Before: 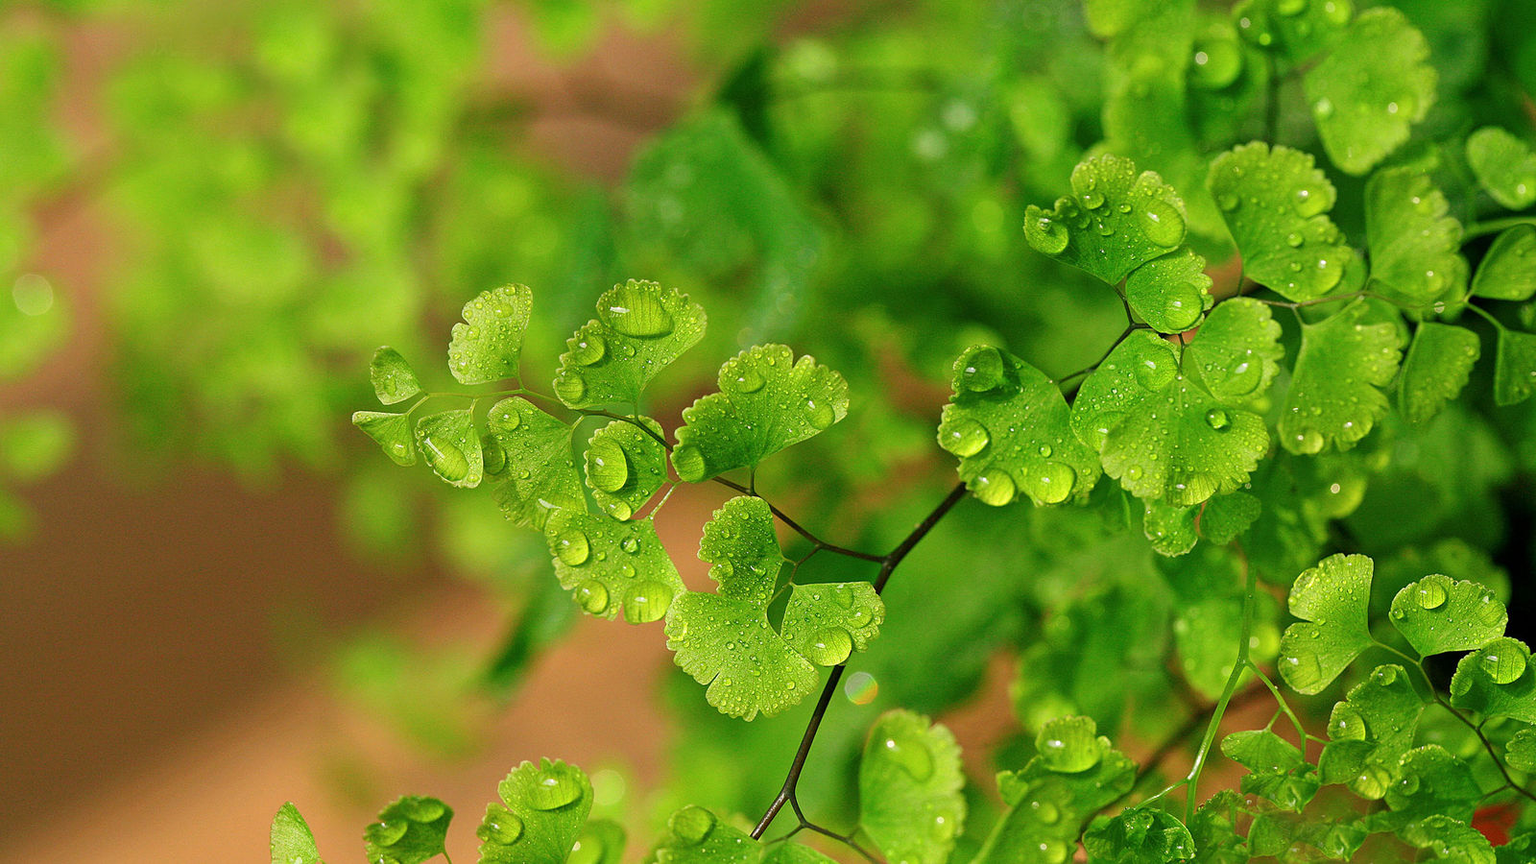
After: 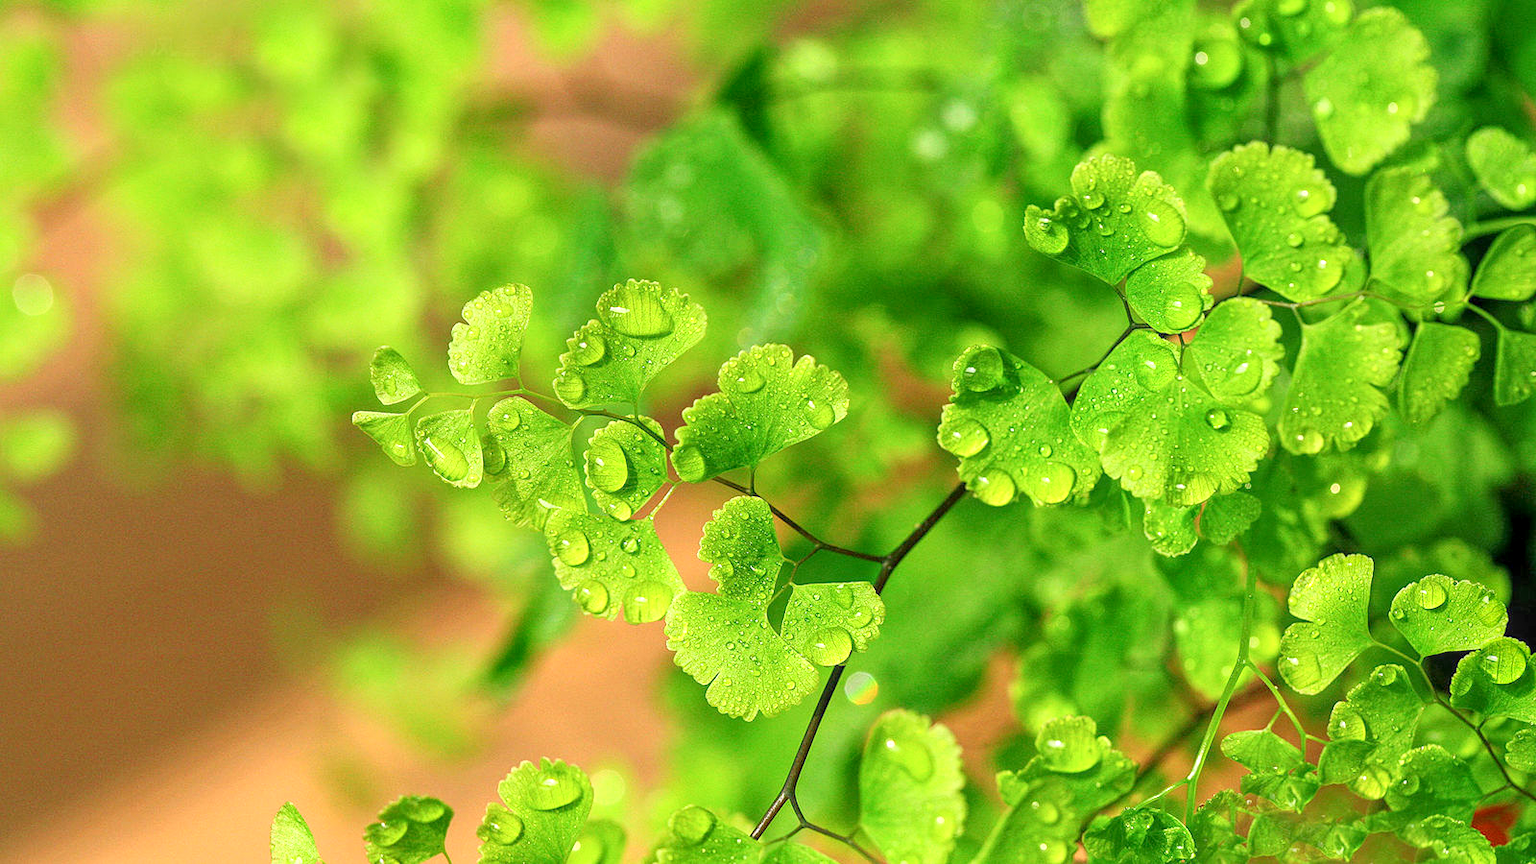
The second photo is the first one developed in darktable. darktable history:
white balance: red 1, blue 1
base curve: curves: ch0 [(0, 0) (0.028, 0.03) (0.121, 0.232) (0.46, 0.748) (0.859, 0.968) (1, 1)]
rgb curve: curves: ch0 [(0, 0) (0.072, 0.166) (0.217, 0.293) (0.414, 0.42) (1, 1)], compensate middle gray true, preserve colors basic power
local contrast: on, module defaults
